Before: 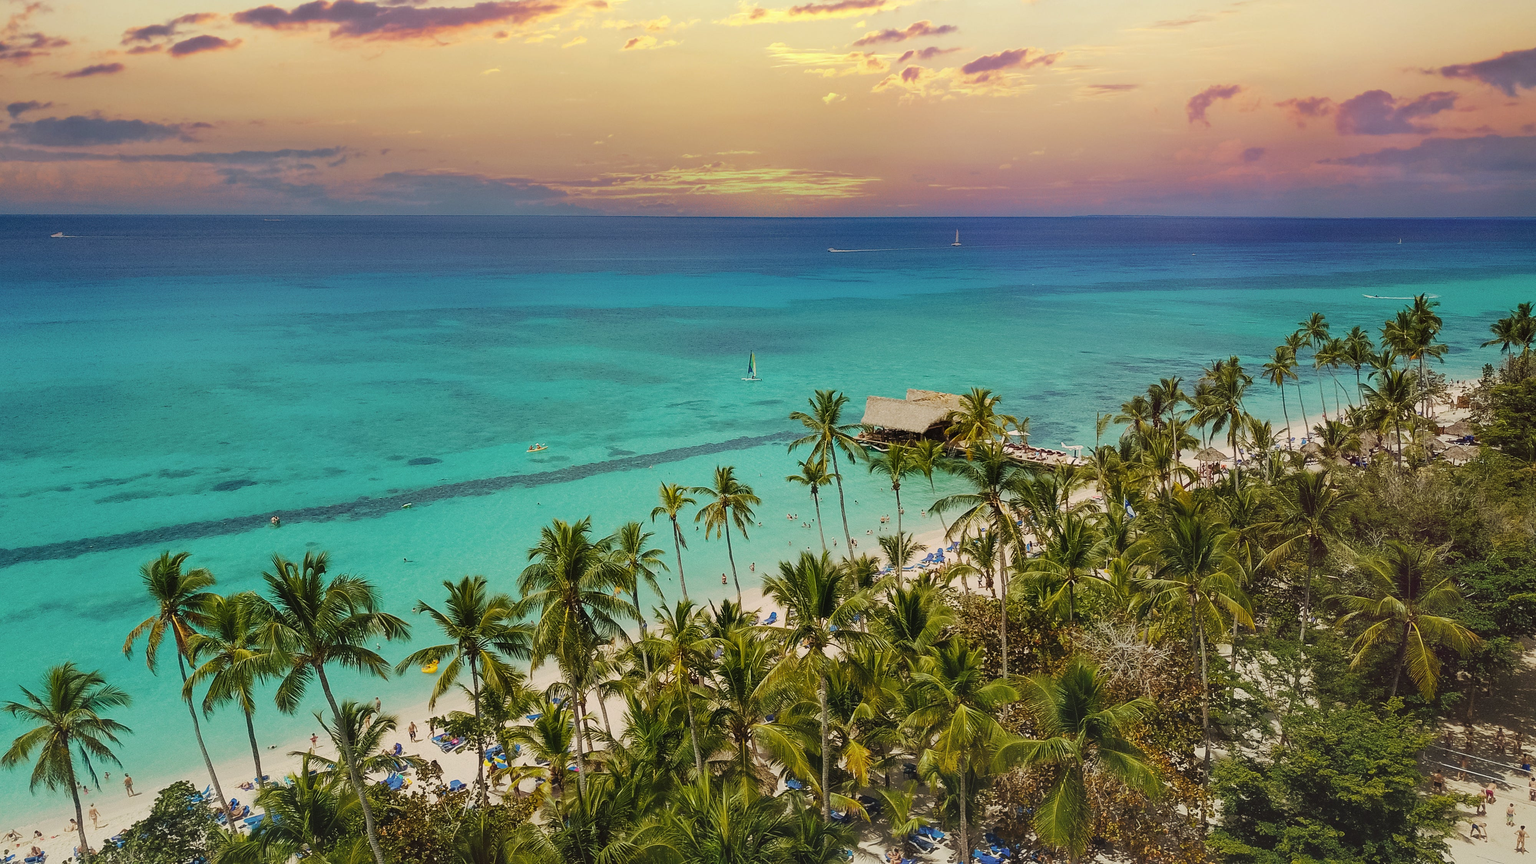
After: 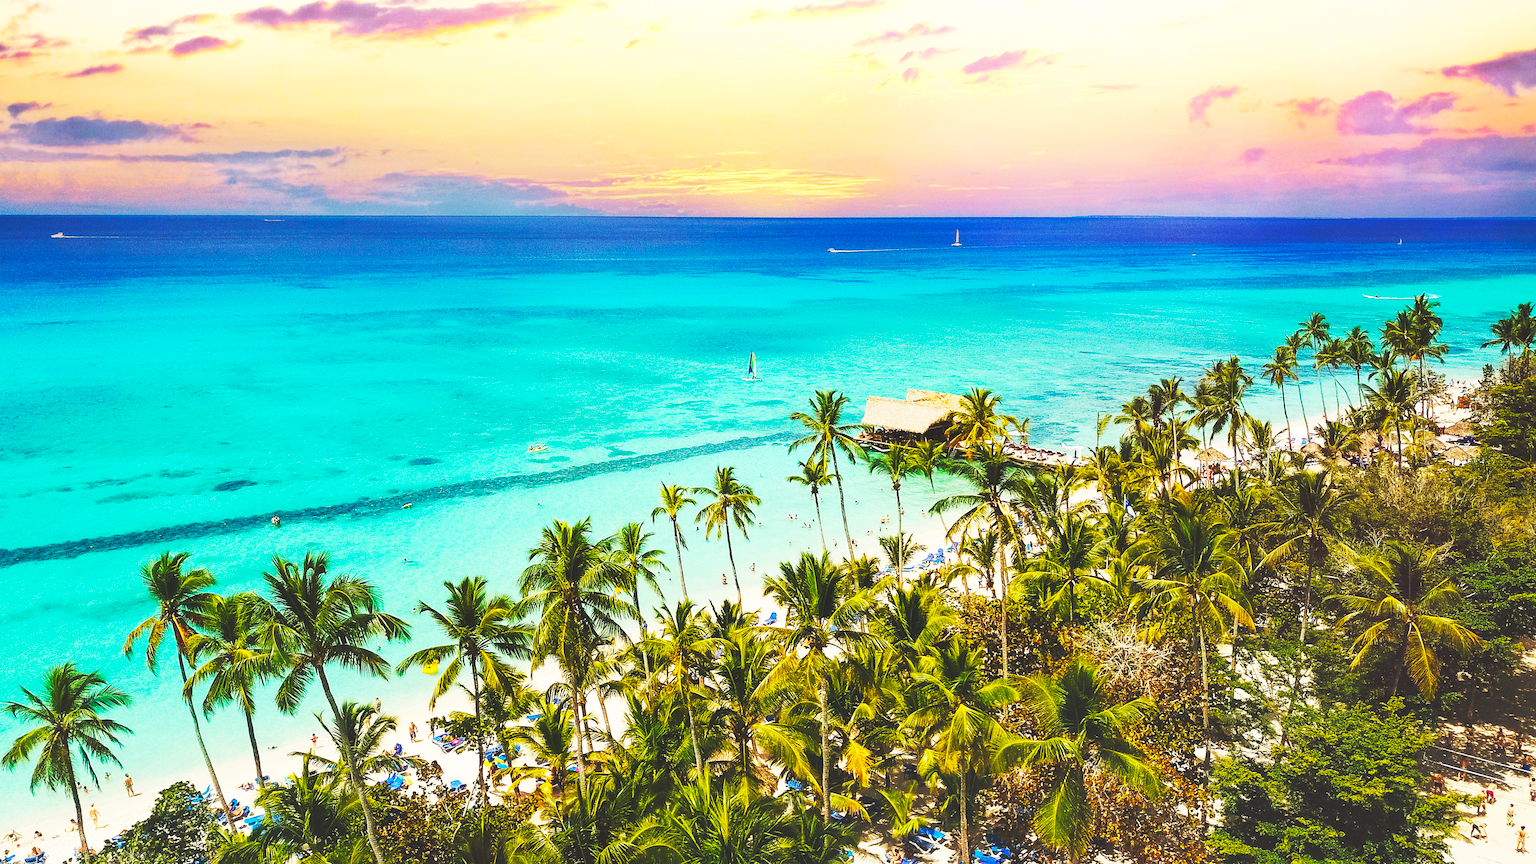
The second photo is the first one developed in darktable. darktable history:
base curve: curves: ch0 [(0, 0.015) (0.085, 0.116) (0.134, 0.298) (0.19, 0.545) (0.296, 0.764) (0.599, 0.982) (1, 1)], preserve colors none
color balance: output saturation 120%
